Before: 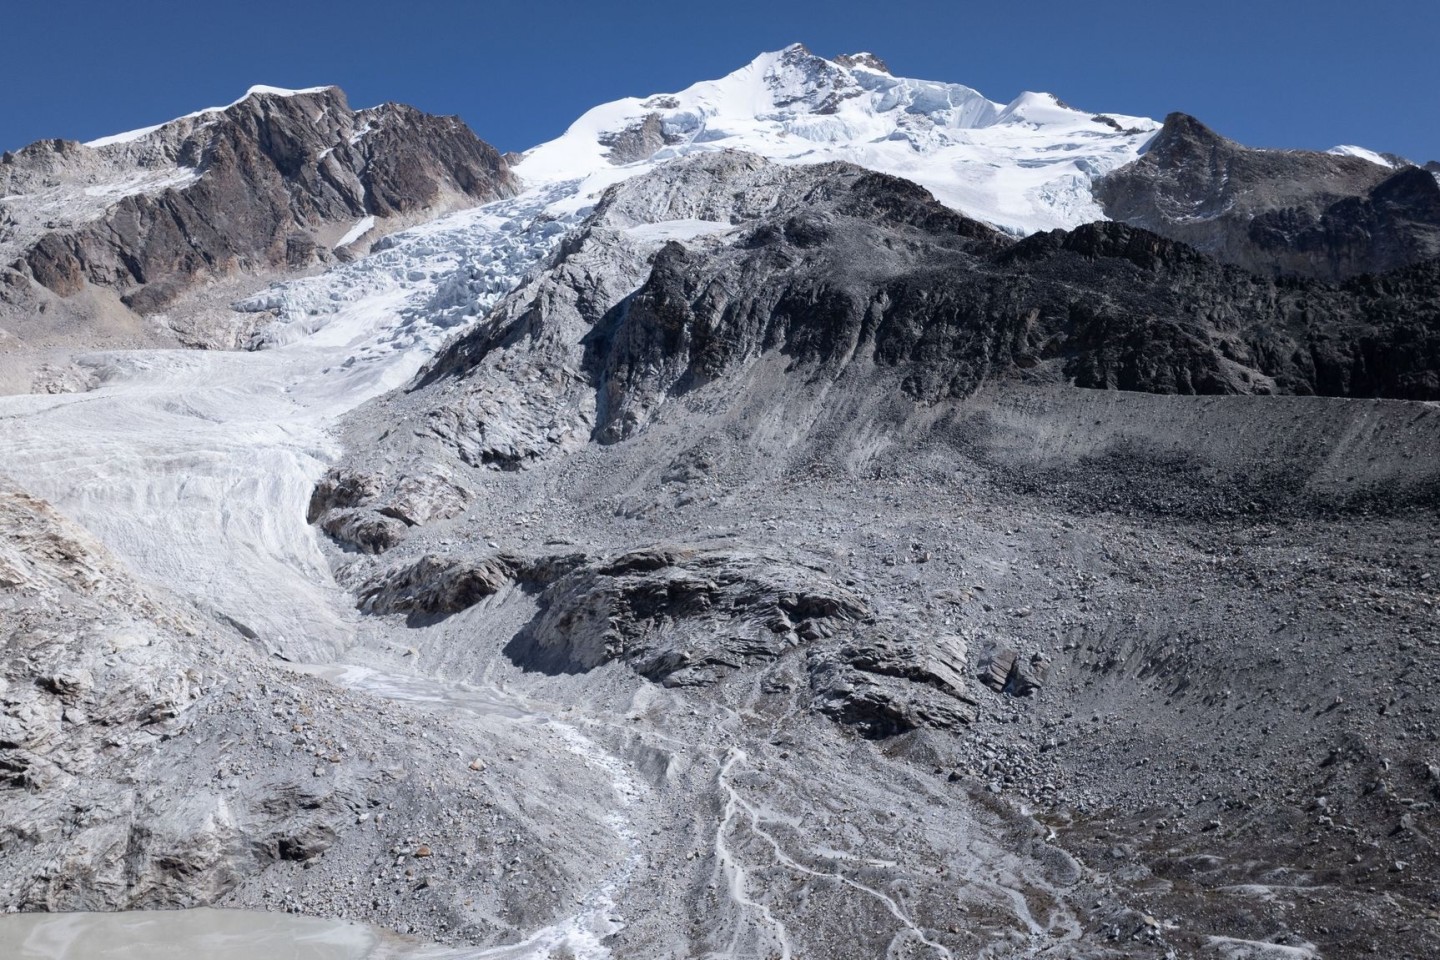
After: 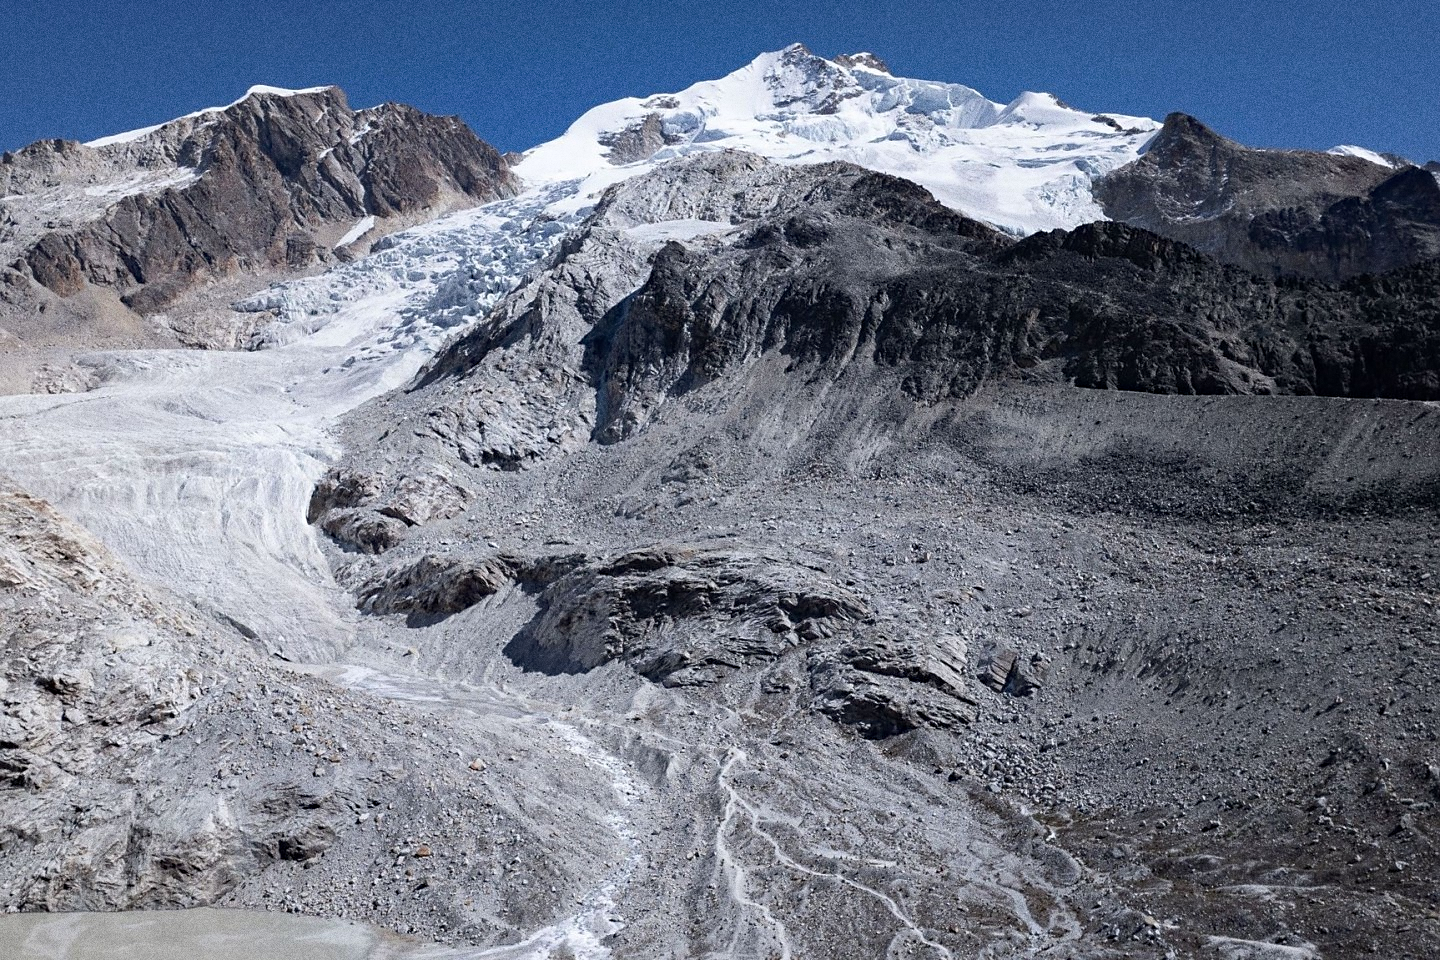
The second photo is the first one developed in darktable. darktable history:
grain: coarseness 0.09 ISO, strength 40%
sharpen: radius 1.458, amount 0.398, threshold 1.271
haze removal: compatibility mode true, adaptive false
